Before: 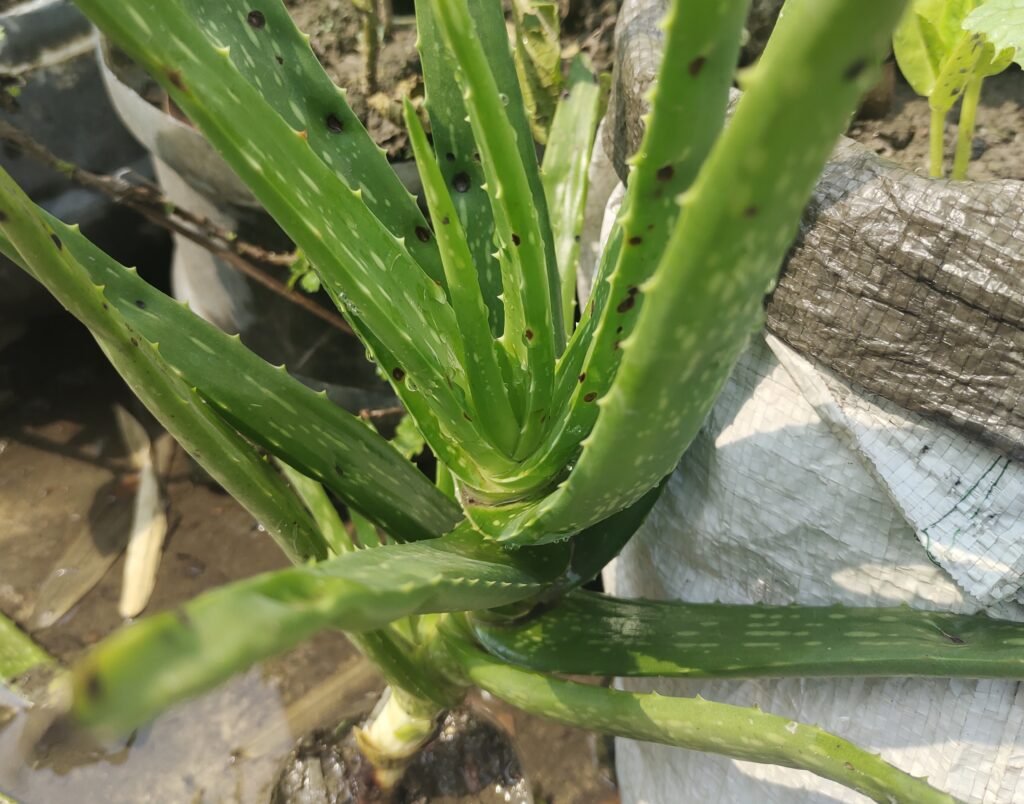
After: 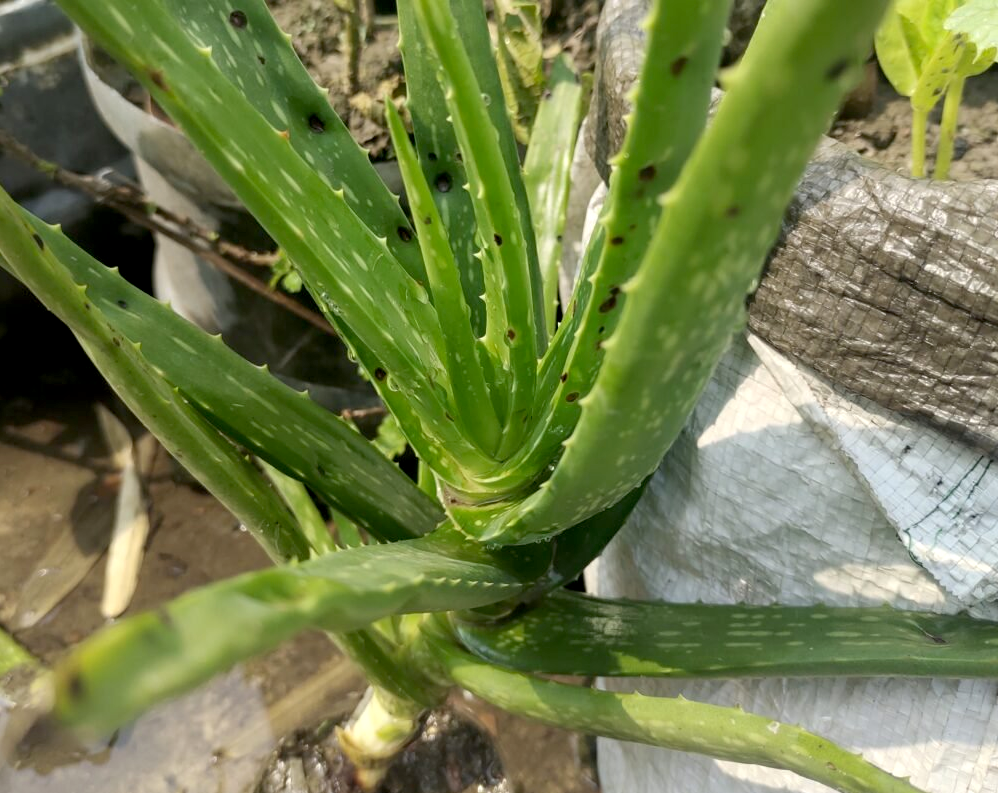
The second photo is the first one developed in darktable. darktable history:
crop and rotate: left 1.774%, right 0.677%, bottom 1.259%
exposure: black level correction 0.009, exposure 0.121 EV, compensate highlight preservation false
